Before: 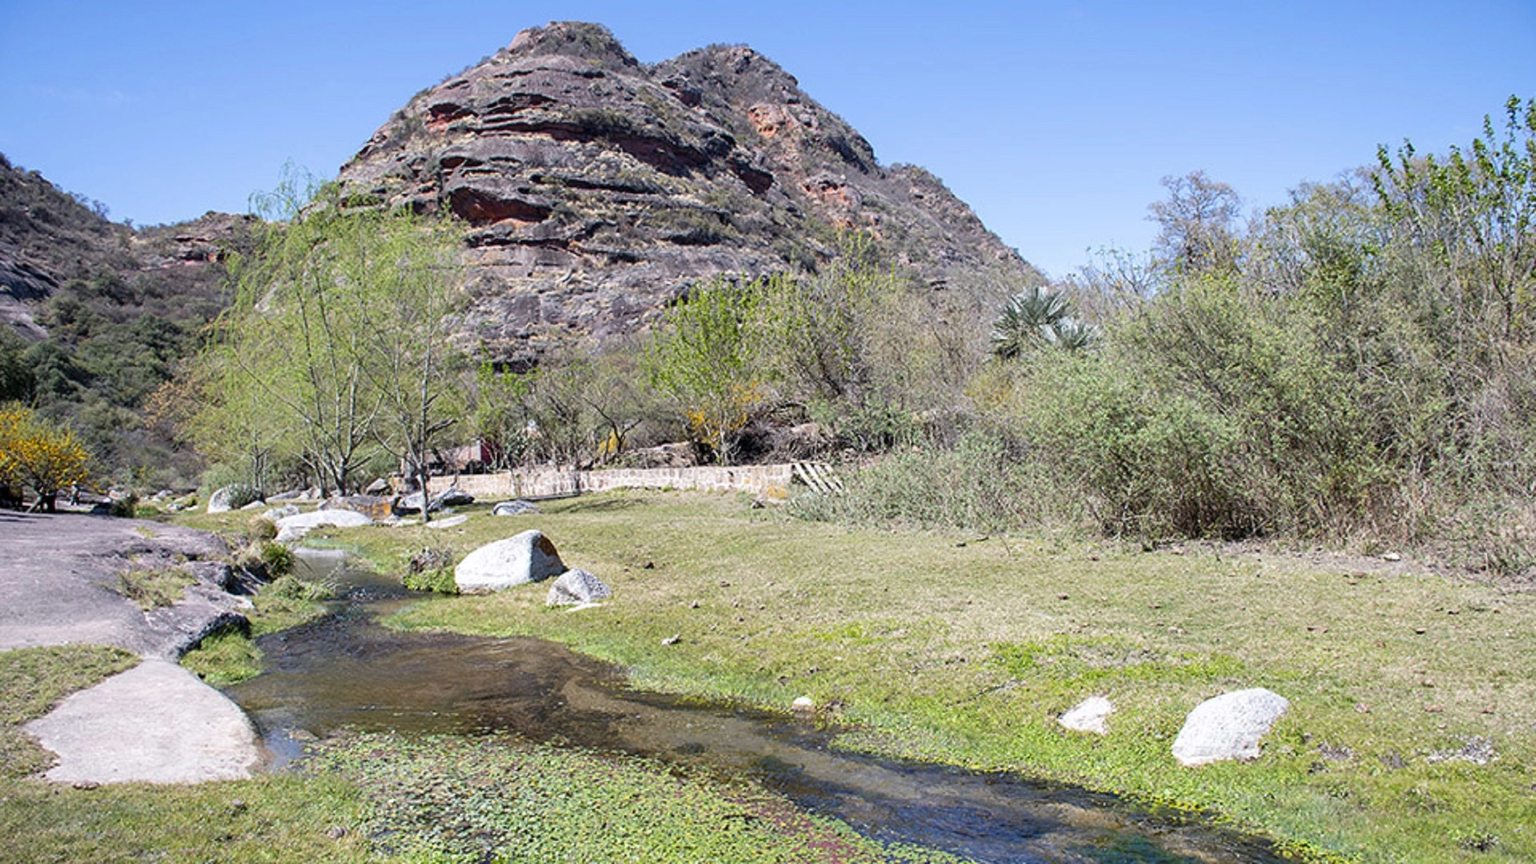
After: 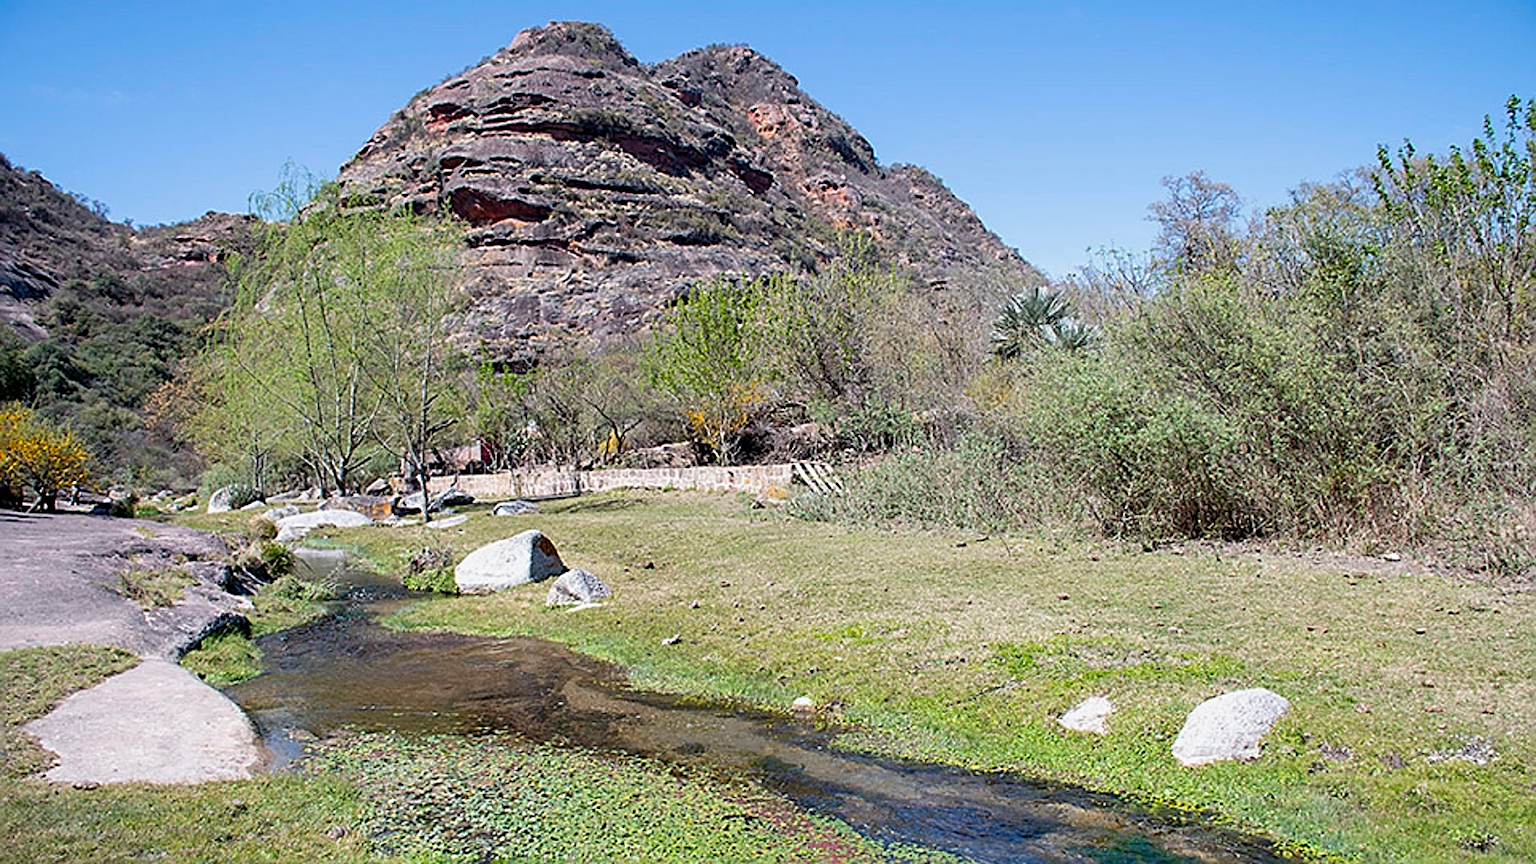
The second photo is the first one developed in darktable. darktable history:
sharpen: radius 2.531, amount 0.628
exposure: black level correction 0.001, exposure -0.125 EV, compensate exposure bias true, compensate highlight preservation false
